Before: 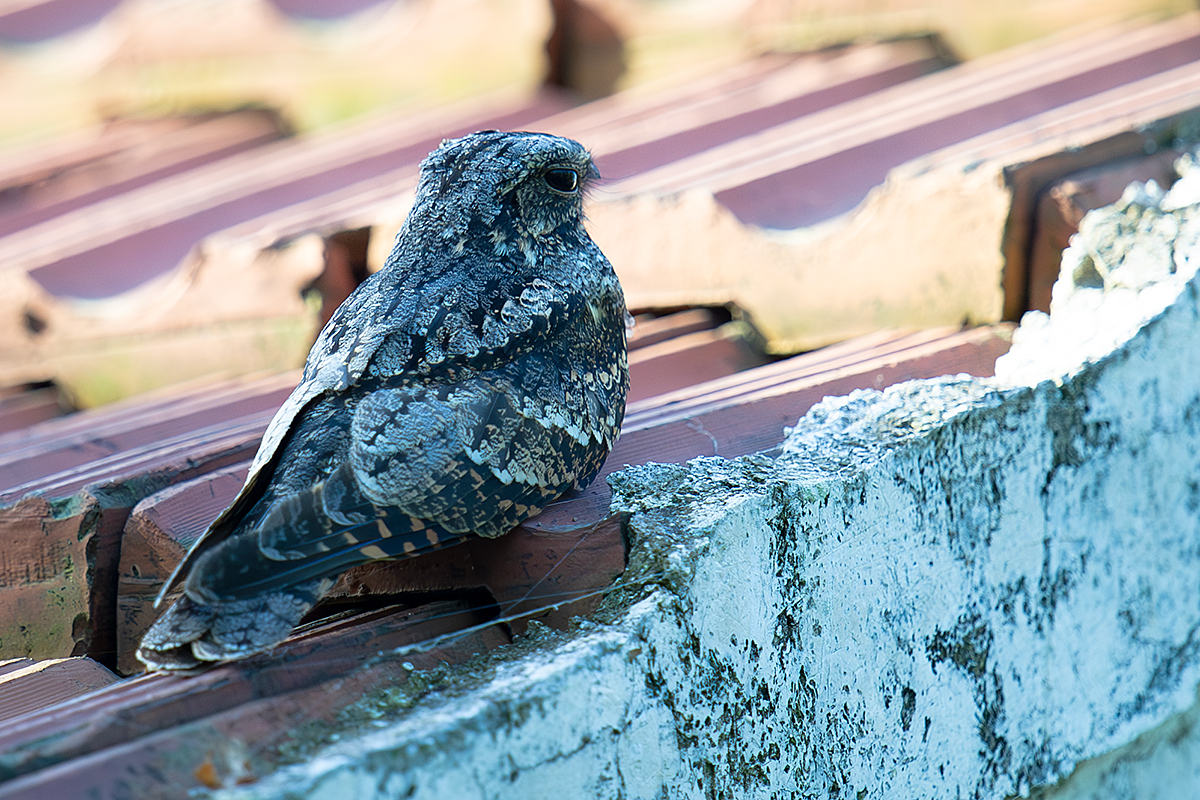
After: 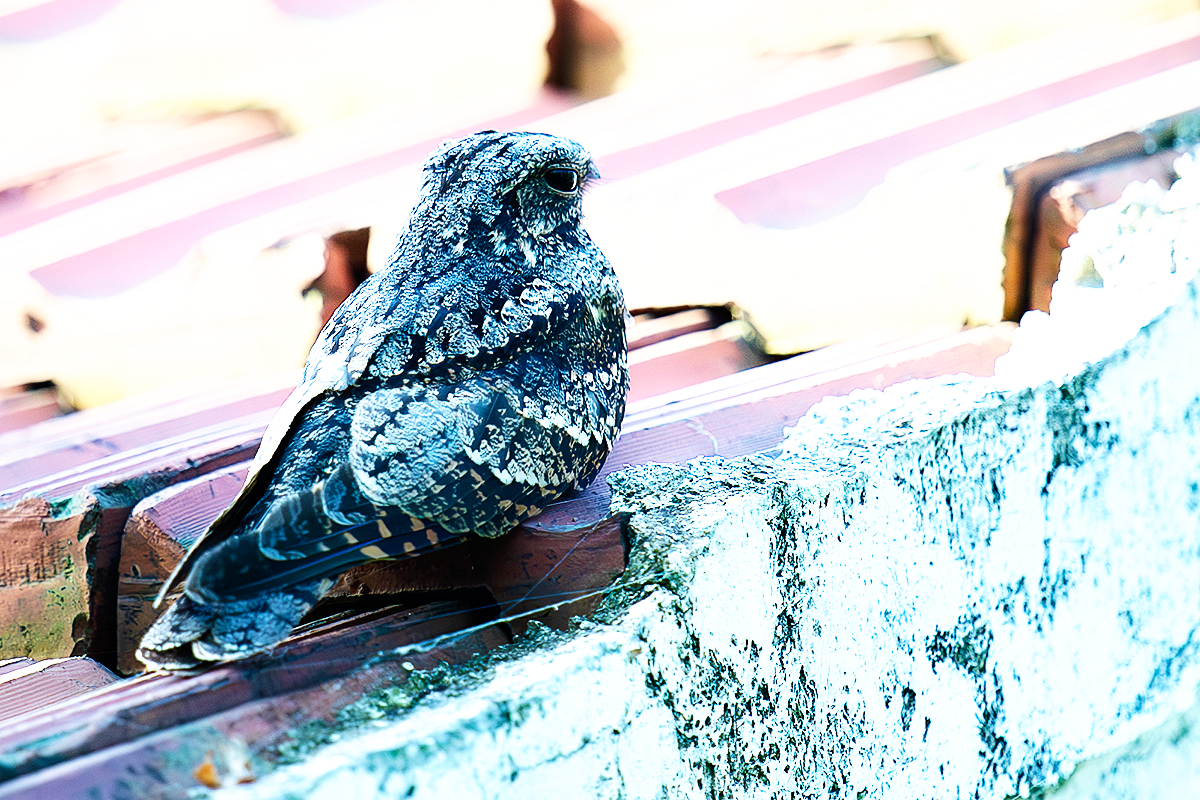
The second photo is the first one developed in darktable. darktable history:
velvia: on, module defaults
tone equalizer: -8 EV 0.001 EV, -7 EV -0.002 EV, -6 EV 0.005 EV, -5 EV -0.027 EV, -4 EV -0.119 EV, -3 EV -0.194 EV, -2 EV 0.262 EV, -1 EV 0.714 EV, +0 EV 0.498 EV
base curve: curves: ch0 [(0, 0) (0.007, 0.004) (0.027, 0.03) (0.046, 0.07) (0.207, 0.54) (0.442, 0.872) (0.673, 0.972) (1, 1)], preserve colors none
exposure: exposure -0.212 EV, compensate highlight preservation false
